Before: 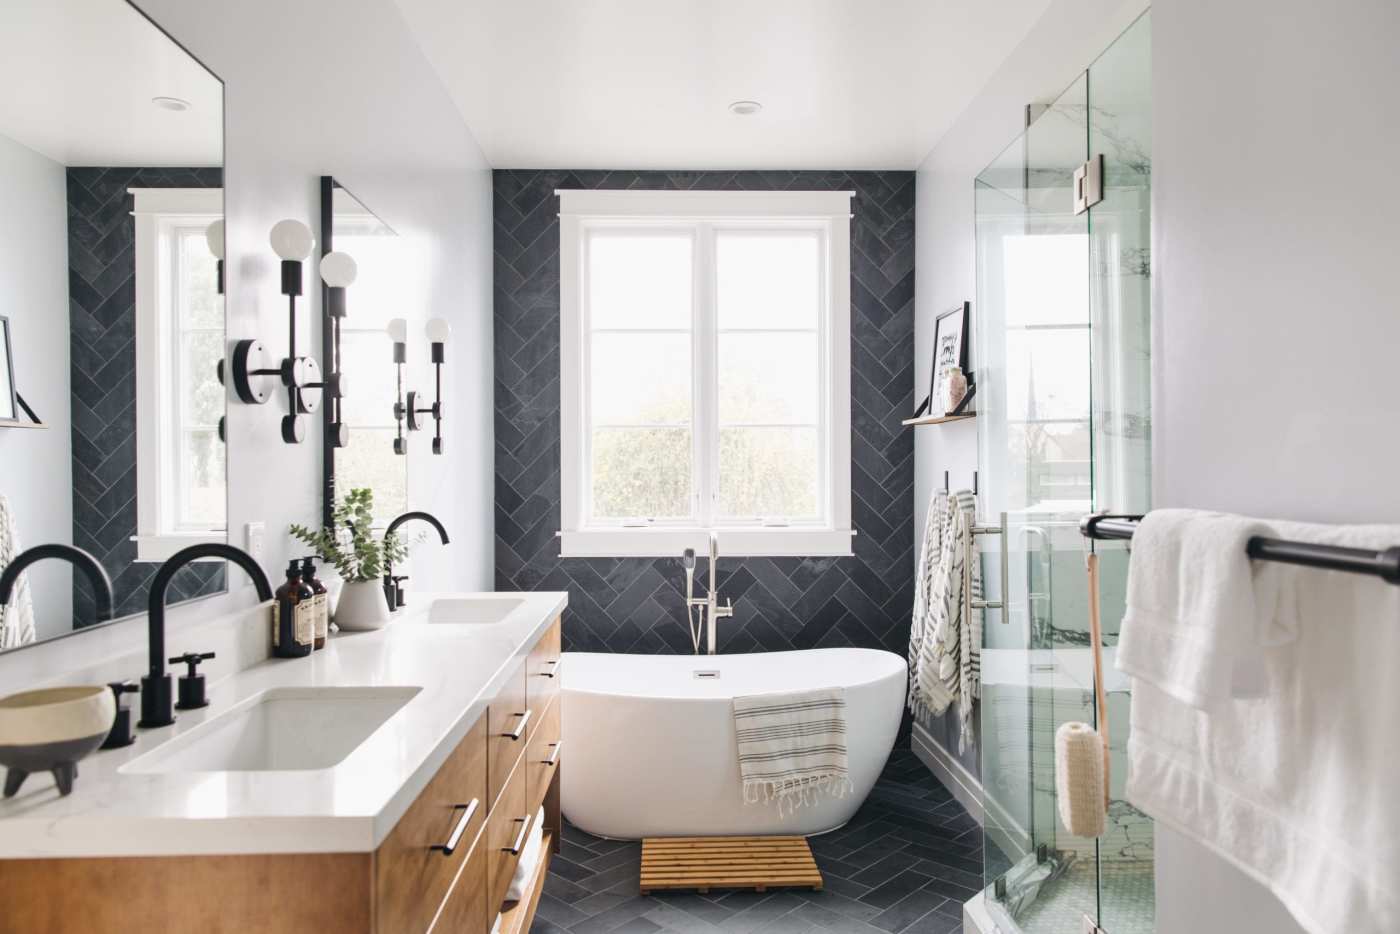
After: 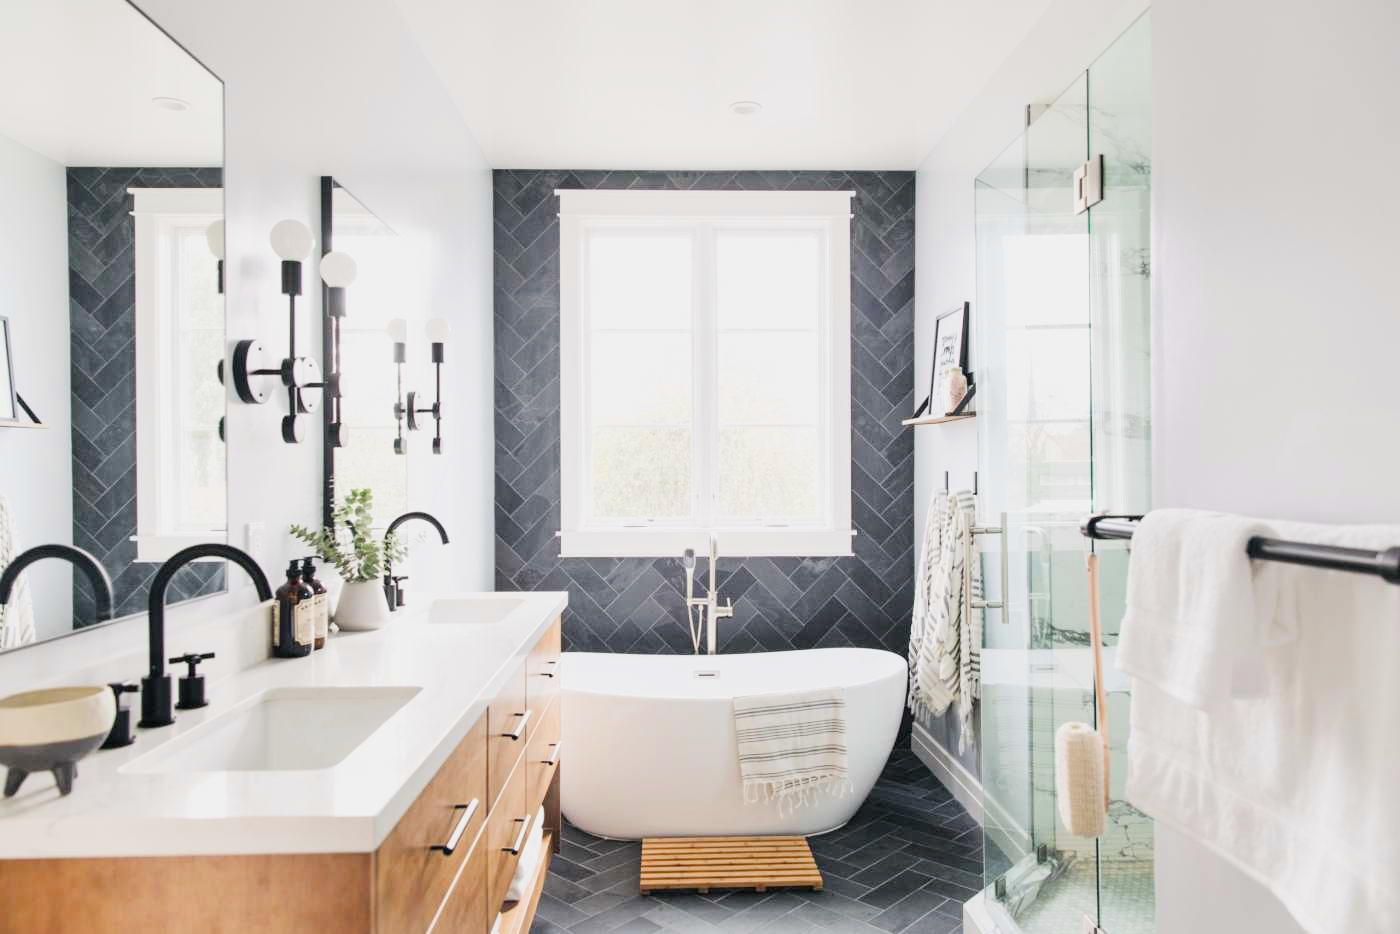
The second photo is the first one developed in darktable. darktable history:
exposure: black level correction 0, exposure 1.023 EV, compensate highlight preservation false
filmic rgb: black relative exposure -7.65 EV, white relative exposure 4.56 EV, threshold 5.99 EV, hardness 3.61, enable highlight reconstruction true
